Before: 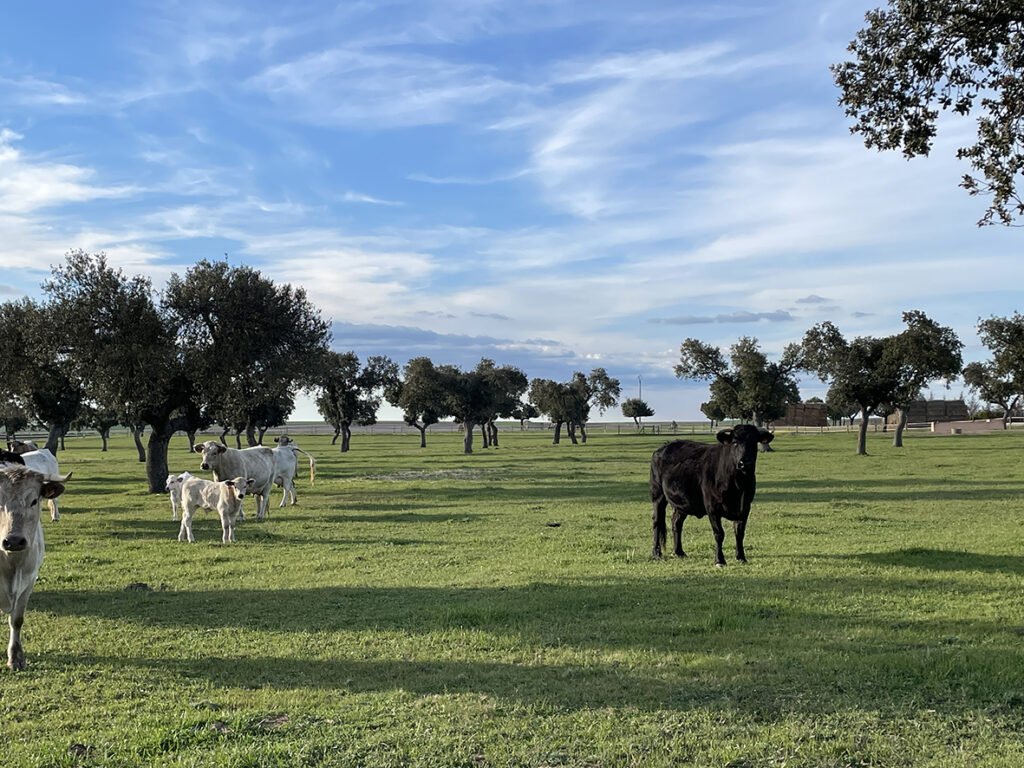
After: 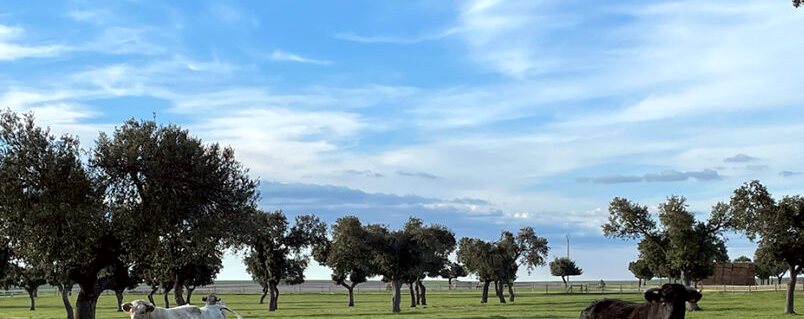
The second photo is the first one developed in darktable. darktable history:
exposure: black level correction 0.002, exposure 0.15 EV, compensate highlight preservation false
color correction: highlights a* -2.73, highlights b* -2.09, shadows a* 2.41, shadows b* 2.73
crop: left 7.036%, top 18.398%, right 14.379%, bottom 40.043%
